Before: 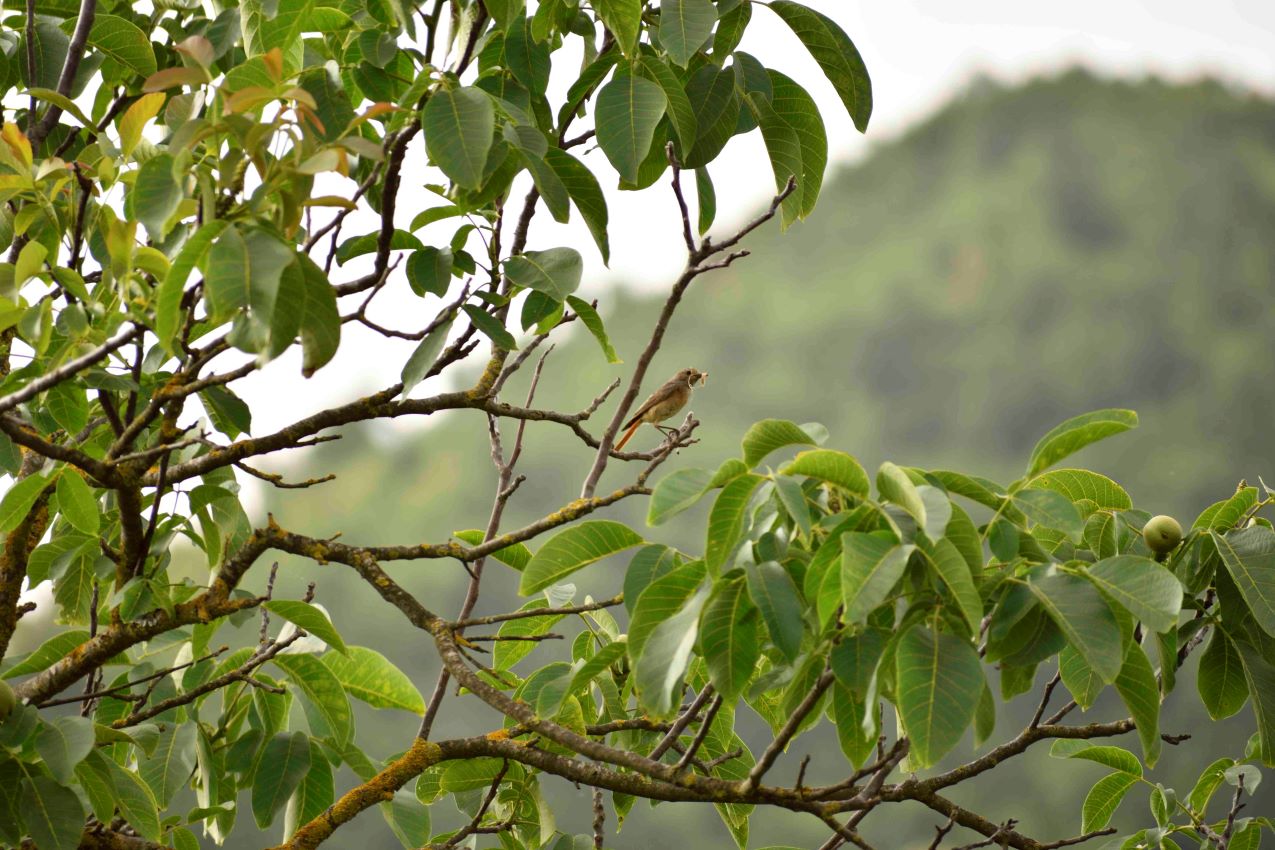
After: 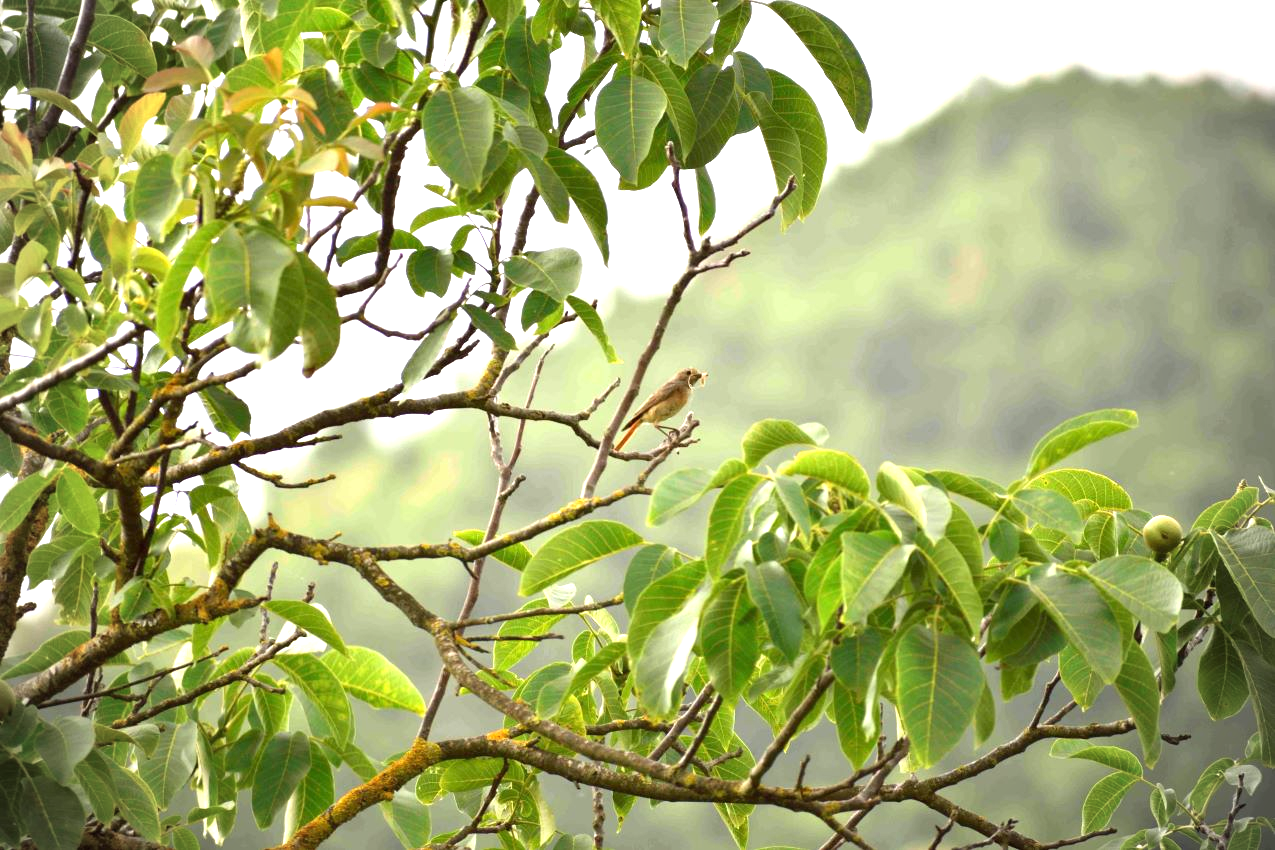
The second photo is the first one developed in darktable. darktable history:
exposure: black level correction 0, exposure 1.1 EV, compensate exposure bias true, compensate highlight preservation false
vignetting: unbound false
